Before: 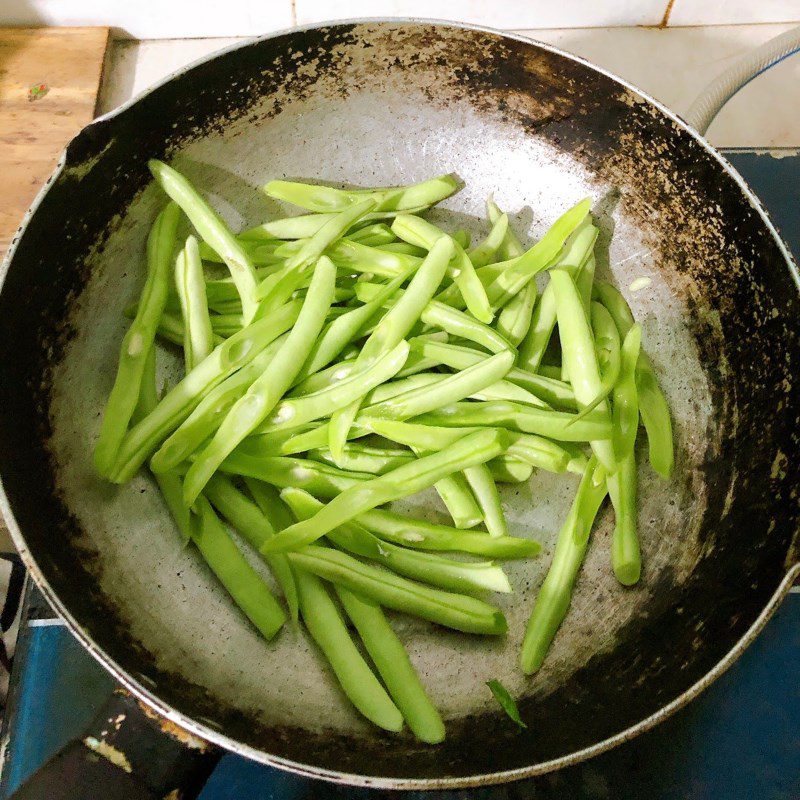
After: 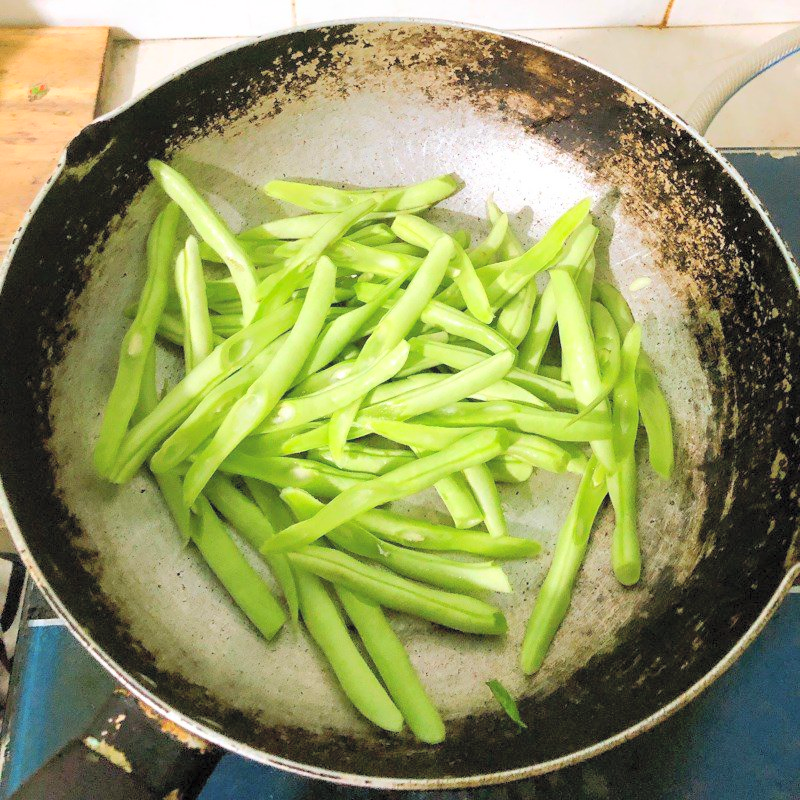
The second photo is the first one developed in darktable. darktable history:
contrast brightness saturation: contrast 0.095, brightness 0.314, saturation 0.143
